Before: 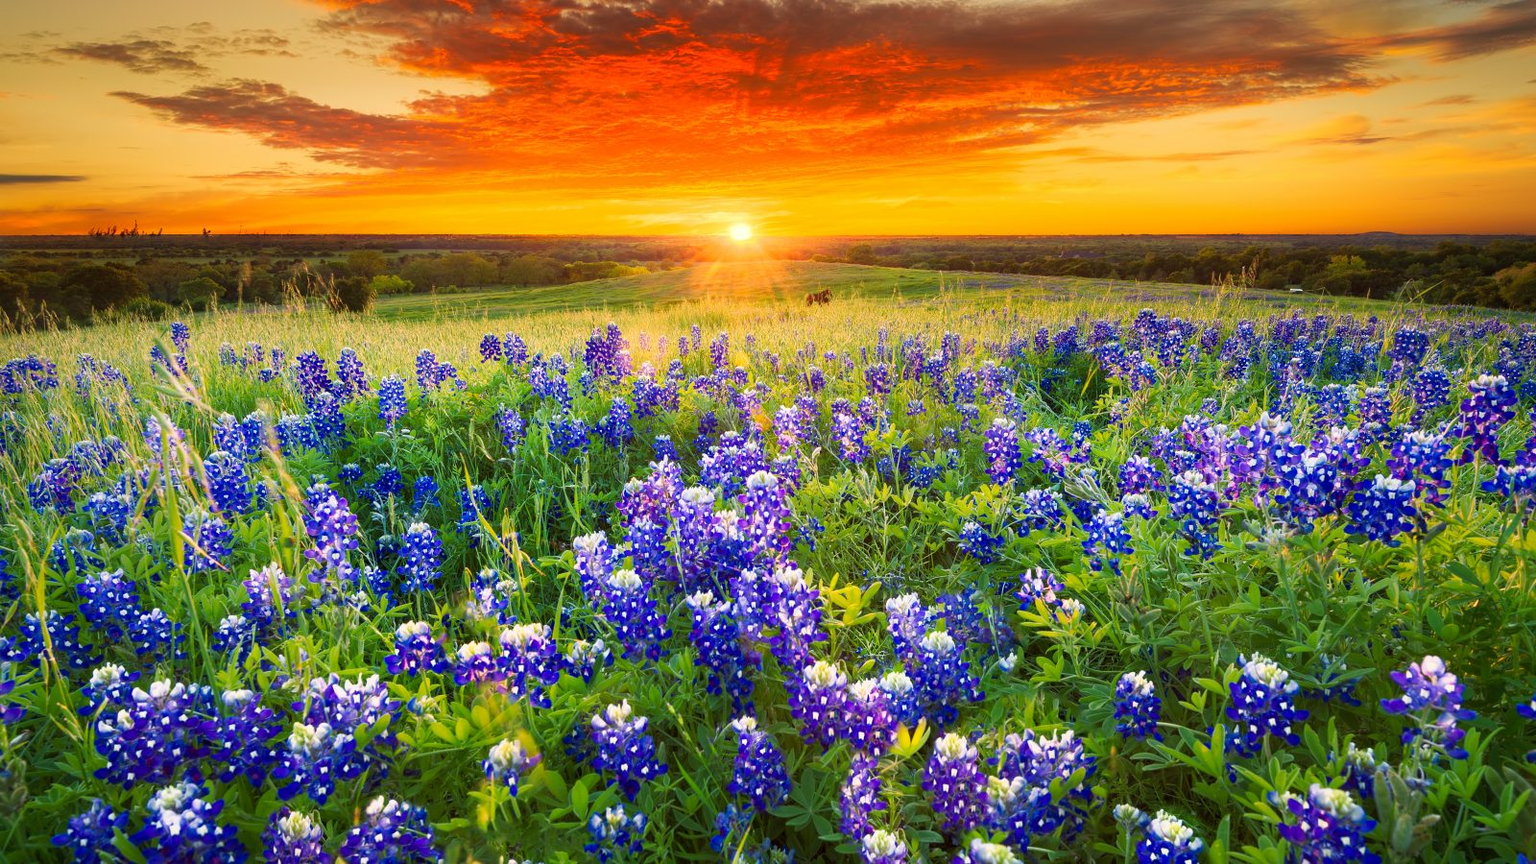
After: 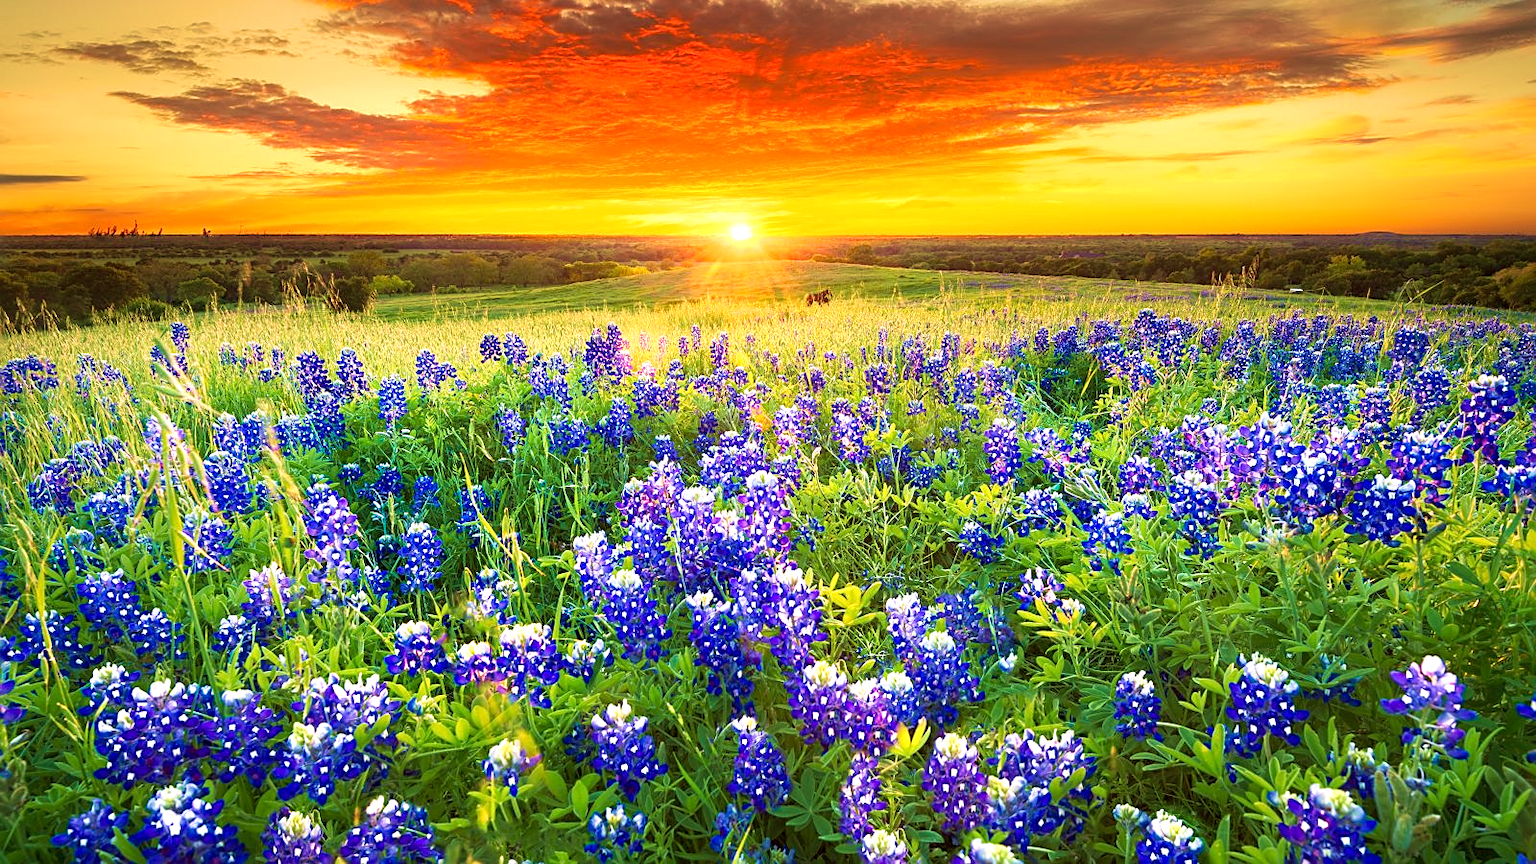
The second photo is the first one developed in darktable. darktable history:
velvia: strength 56%
sharpen: on, module defaults
exposure: black level correction 0.001, exposure 0.5 EV, compensate exposure bias true, compensate highlight preservation false
white balance: emerald 1
